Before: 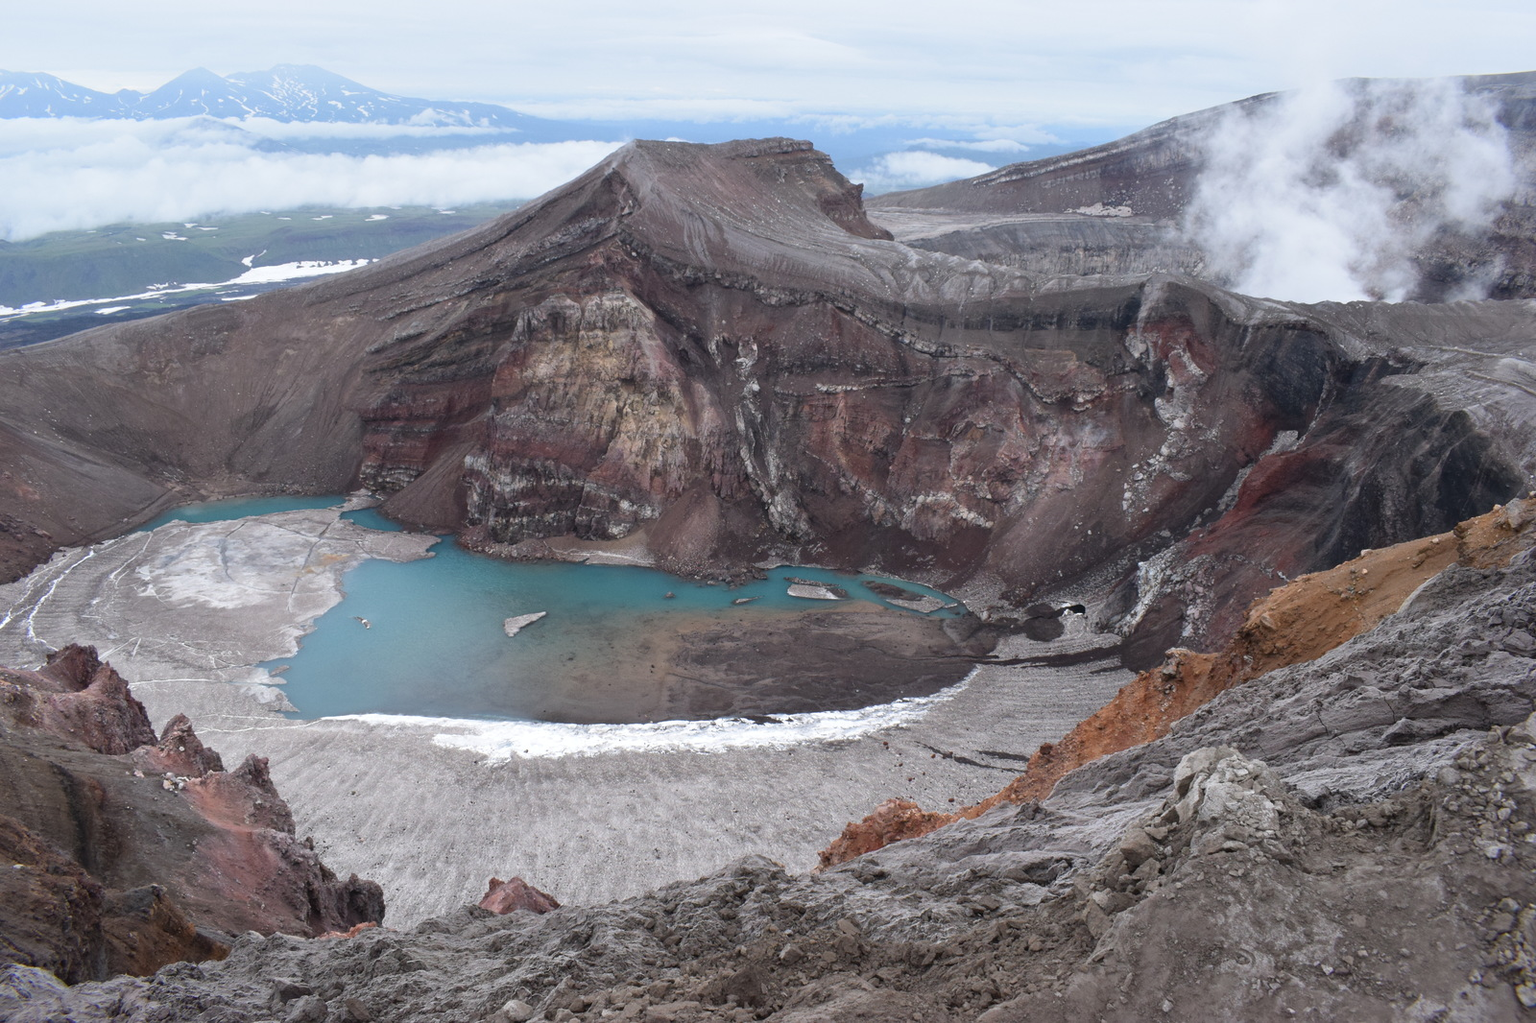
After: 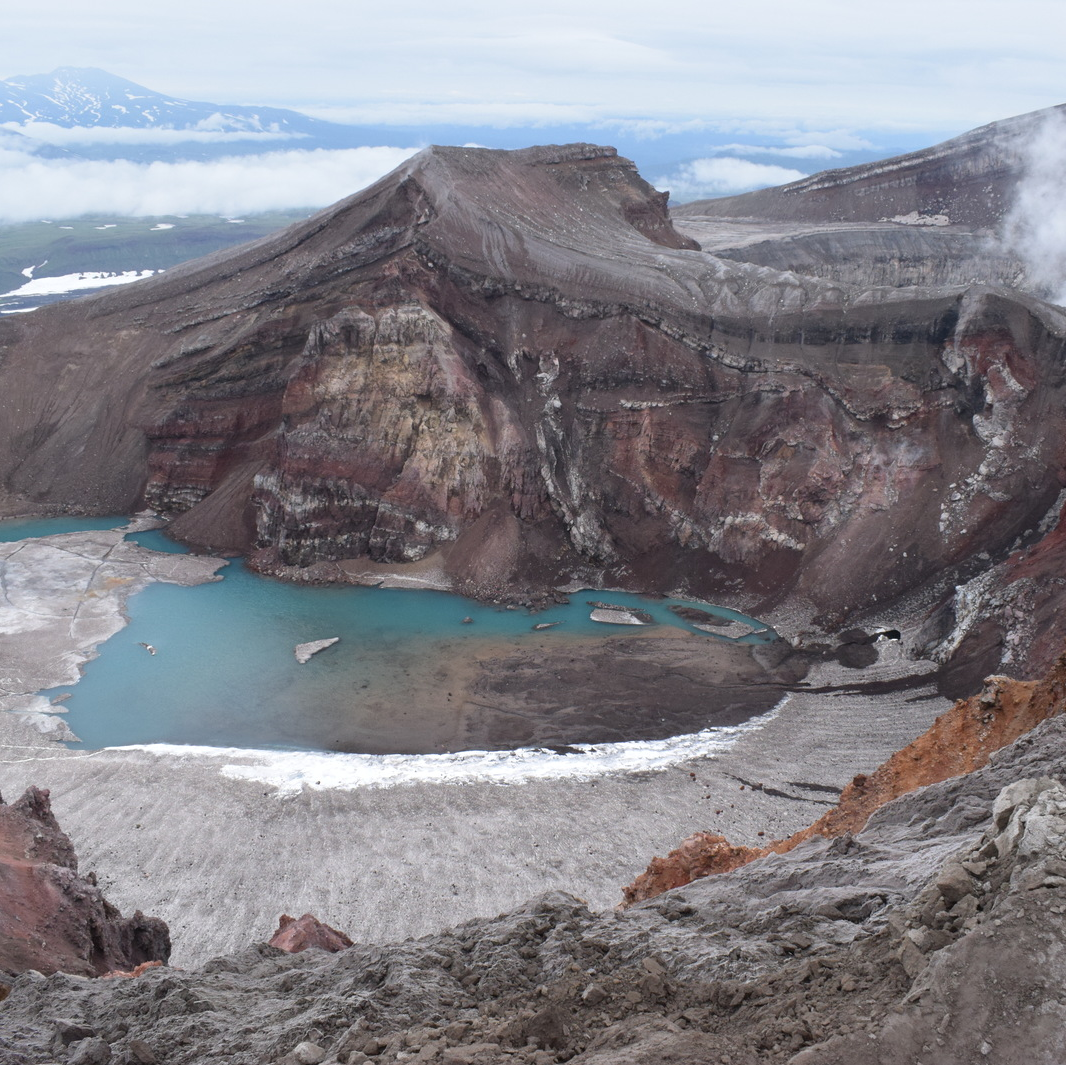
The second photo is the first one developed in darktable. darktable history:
tone equalizer: on, module defaults
crop and rotate: left 14.385%, right 18.948%
